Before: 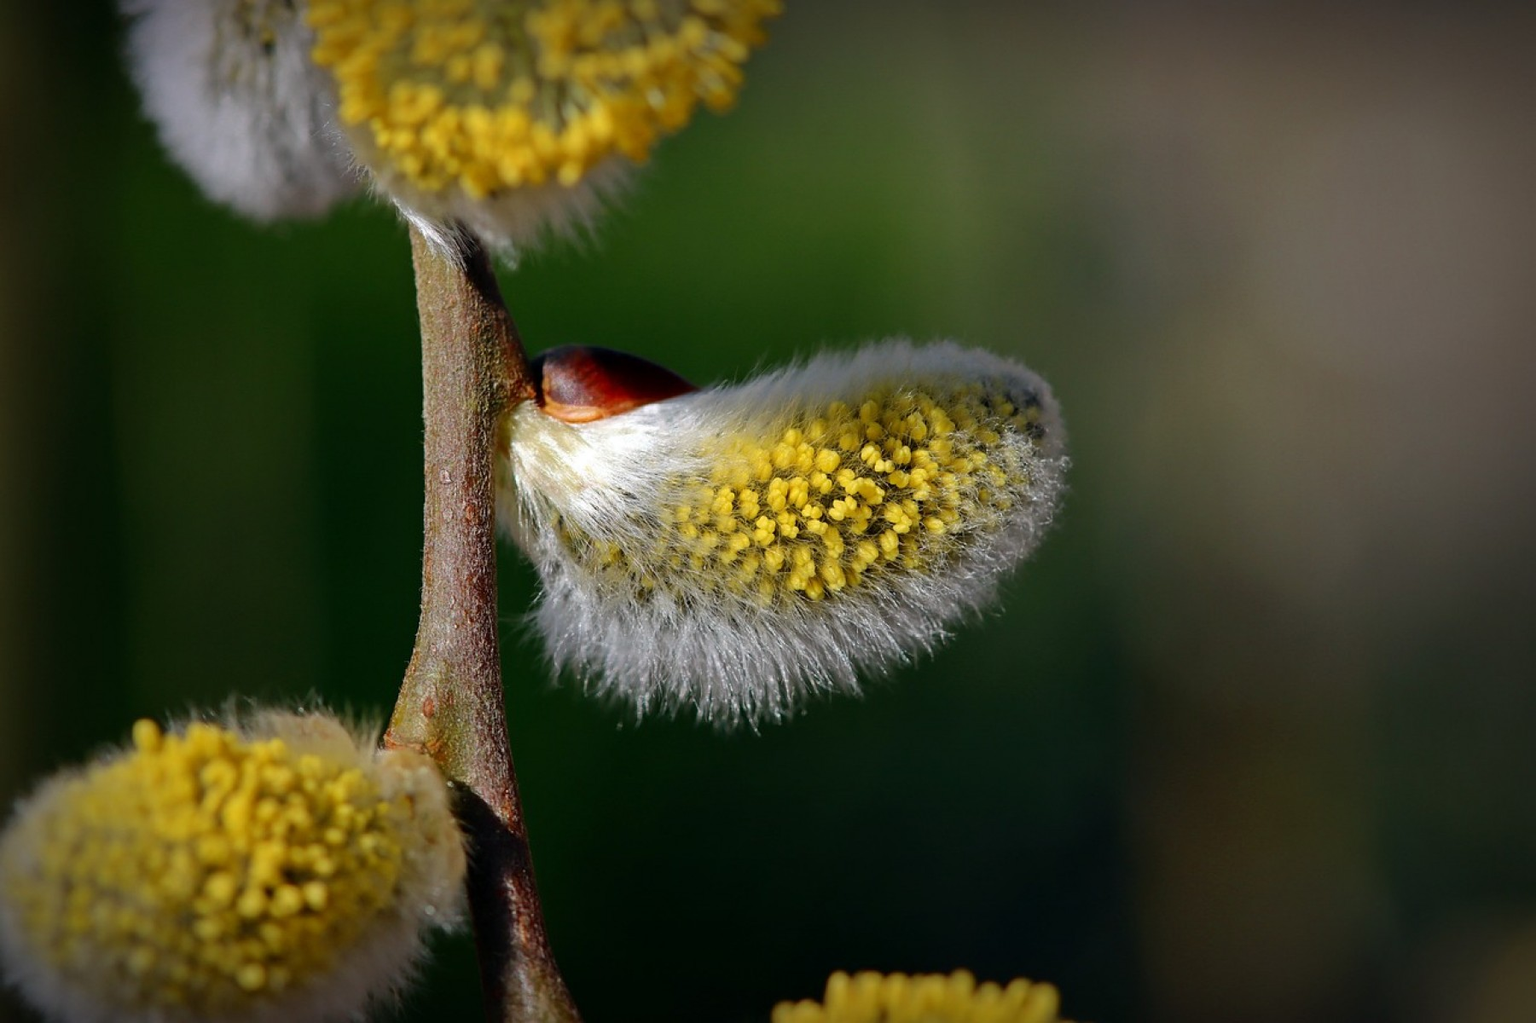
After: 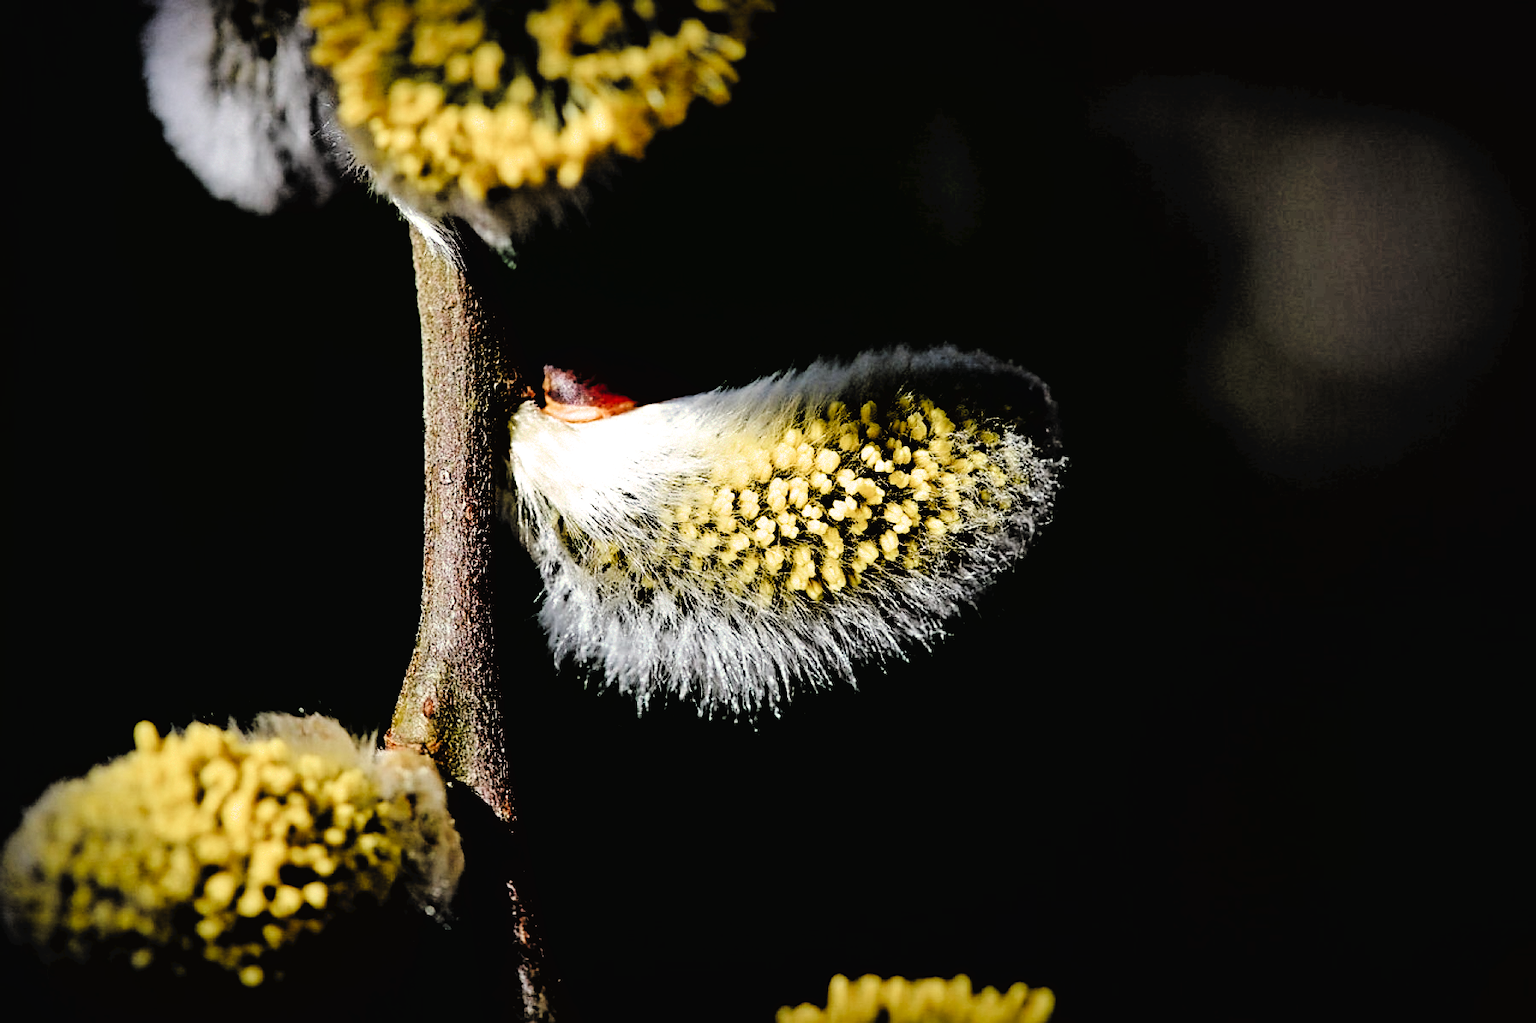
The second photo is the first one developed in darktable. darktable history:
filmic rgb: black relative exposure -1 EV, white relative exposure 2.05 EV, hardness 1.52, contrast 2.25, enable highlight reconstruction true
sharpen: amount 0.2
tone curve: curves: ch0 [(0, 0) (0.003, 0.031) (0.011, 0.033) (0.025, 0.036) (0.044, 0.045) (0.069, 0.06) (0.1, 0.079) (0.136, 0.109) (0.177, 0.15) (0.224, 0.192) (0.277, 0.262) (0.335, 0.347) (0.399, 0.433) (0.468, 0.528) (0.543, 0.624) (0.623, 0.705) (0.709, 0.788) (0.801, 0.865) (0.898, 0.933) (1, 1)], preserve colors none
